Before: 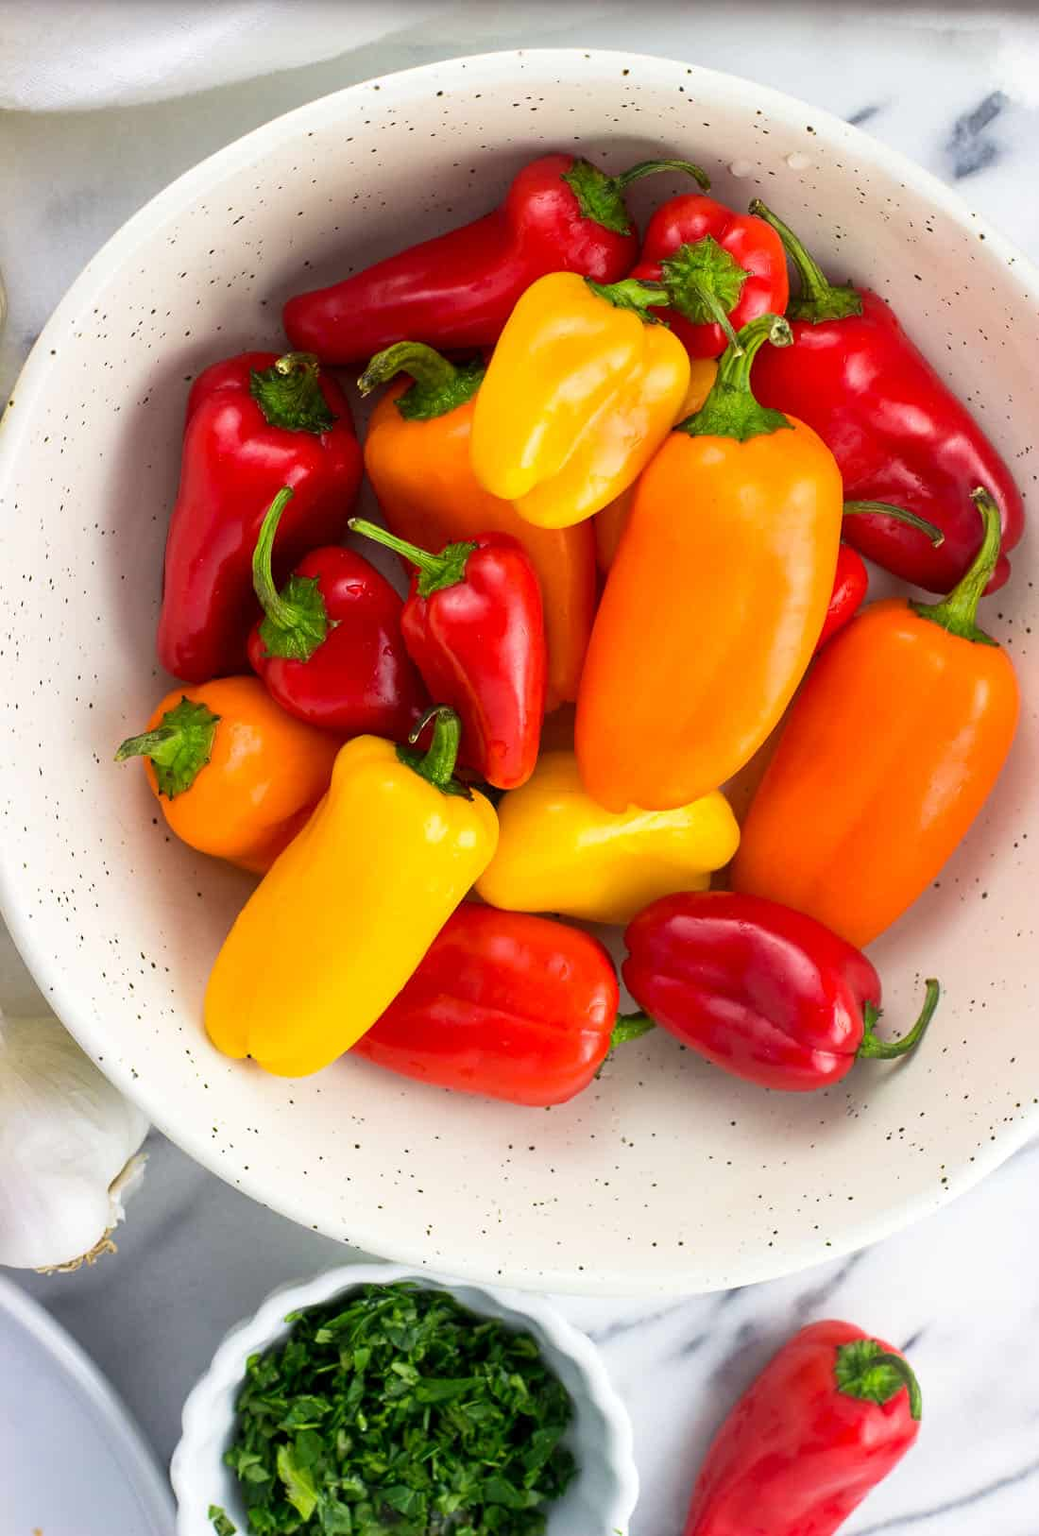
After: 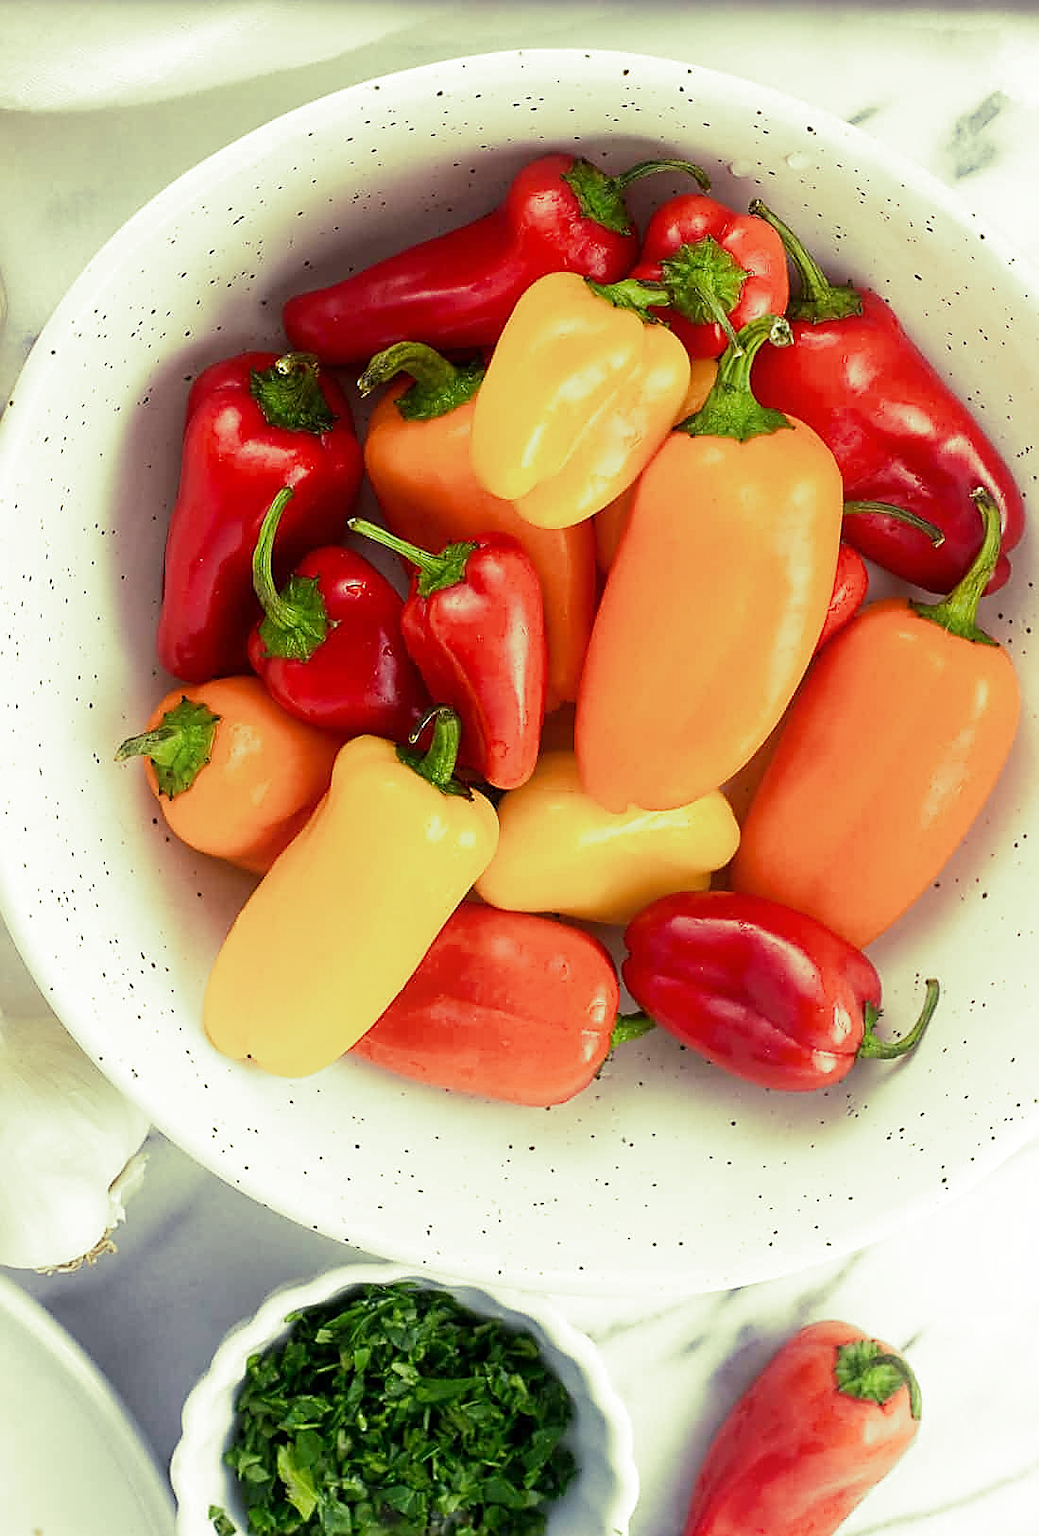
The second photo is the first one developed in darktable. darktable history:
split-toning: shadows › hue 290.82°, shadows › saturation 0.34, highlights › saturation 0.38, balance 0, compress 50%
shadows and highlights: shadows -24.28, highlights 49.77, soften with gaussian
sharpen: radius 1.4, amount 1.25, threshold 0.7
